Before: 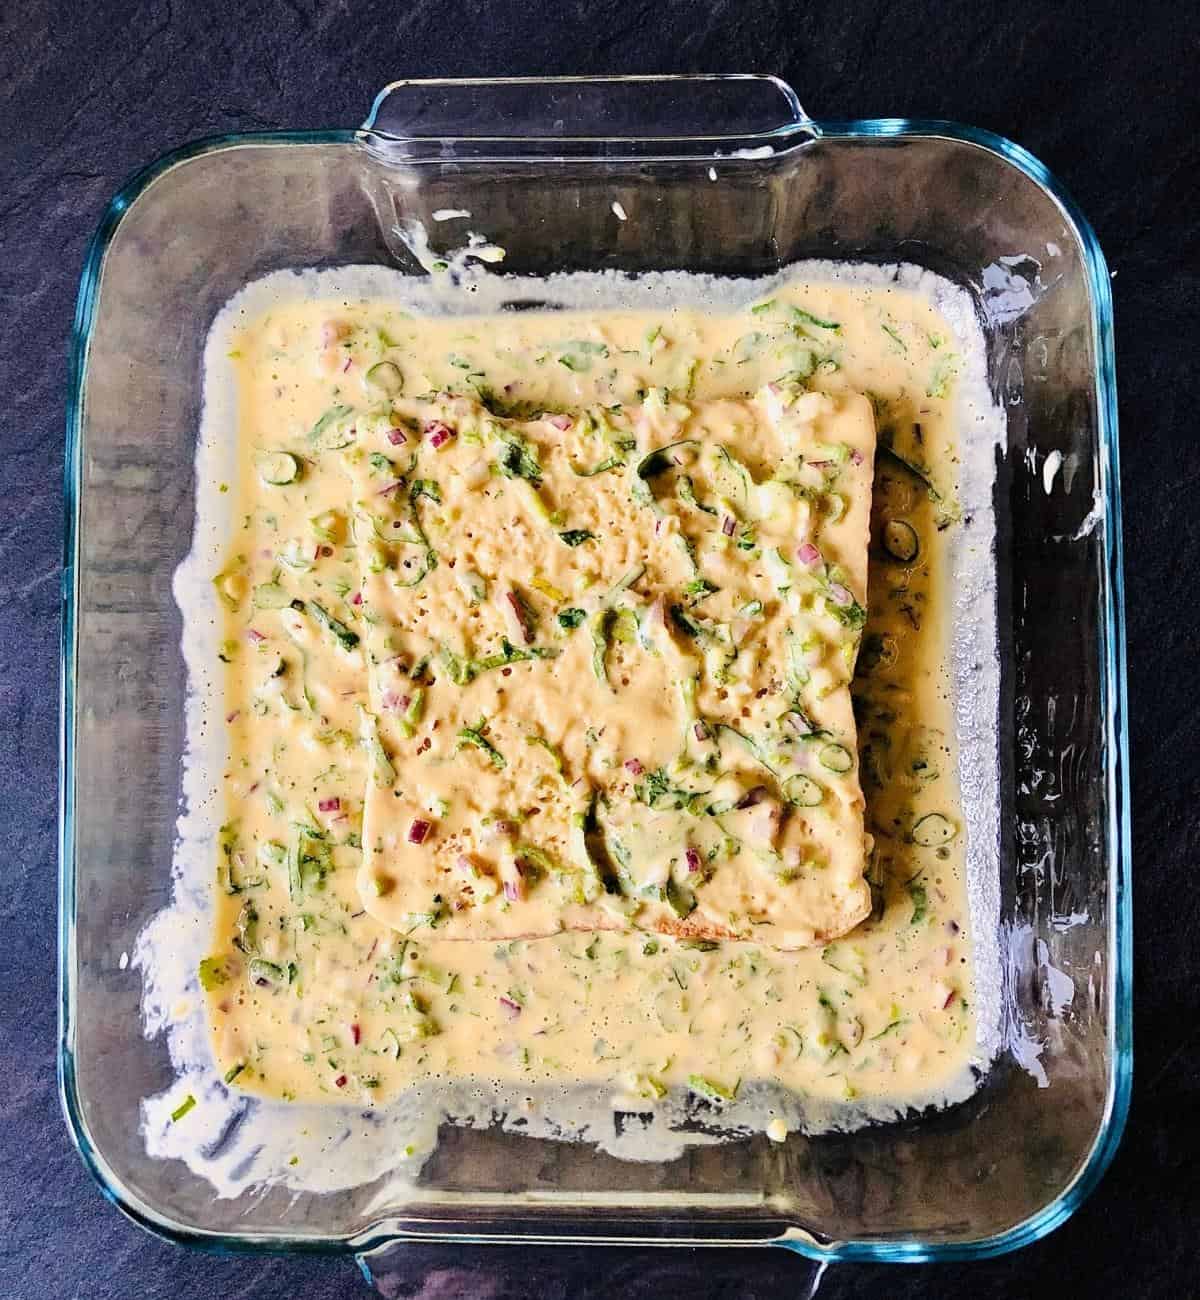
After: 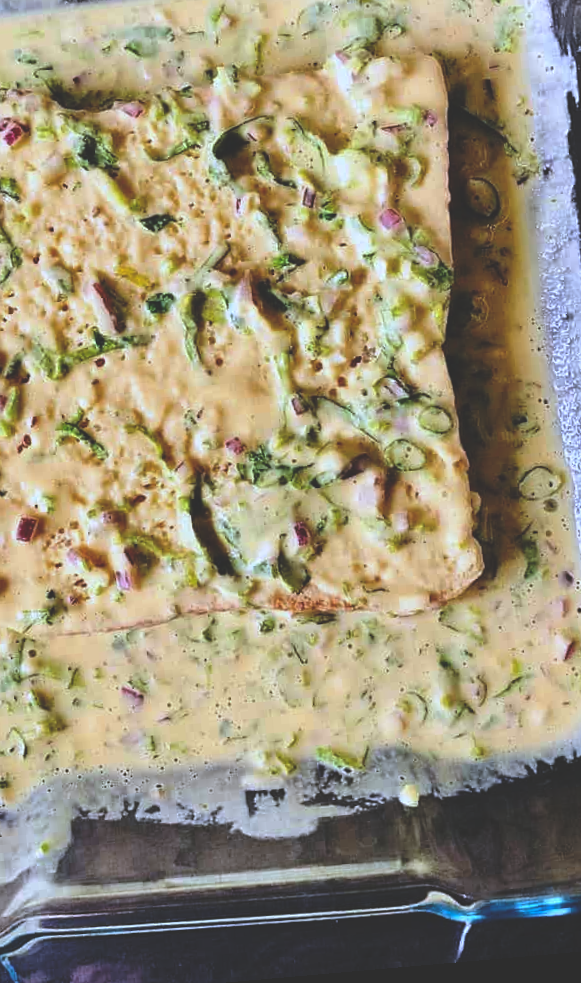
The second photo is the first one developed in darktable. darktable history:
rotate and perspective: rotation -4.98°, automatic cropping off
crop: left 35.432%, top 26.233%, right 20.145%, bottom 3.432%
rgb curve: curves: ch0 [(0, 0.186) (0.314, 0.284) (0.775, 0.708) (1, 1)], compensate middle gray true, preserve colors none
white balance: red 0.926, green 1.003, blue 1.133
